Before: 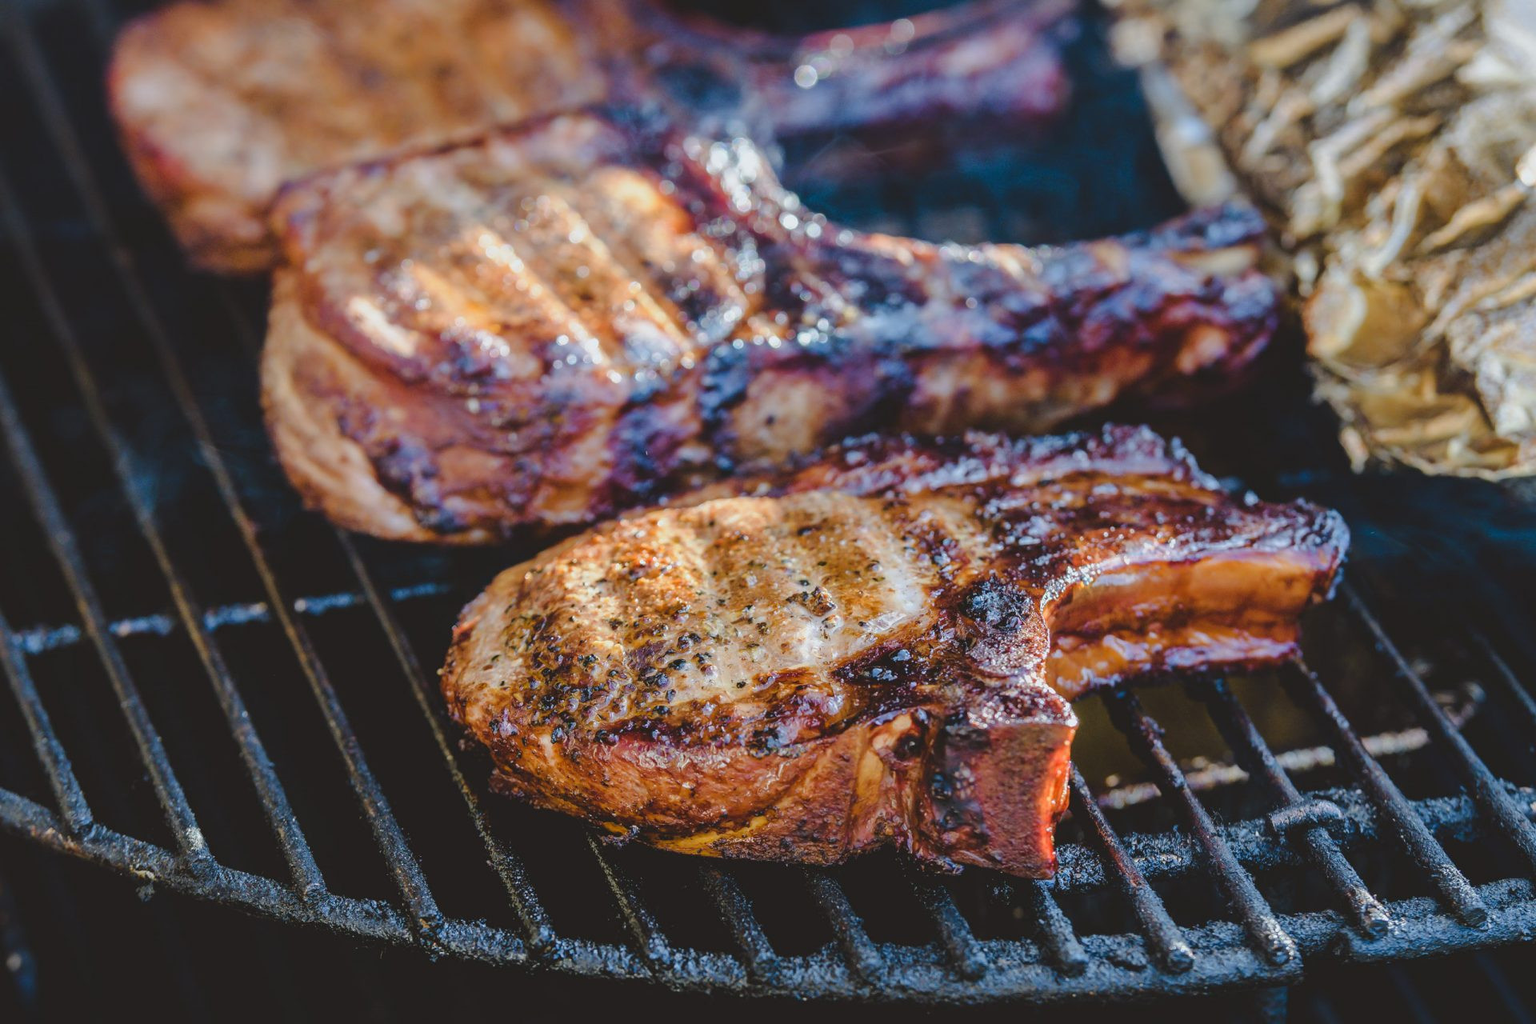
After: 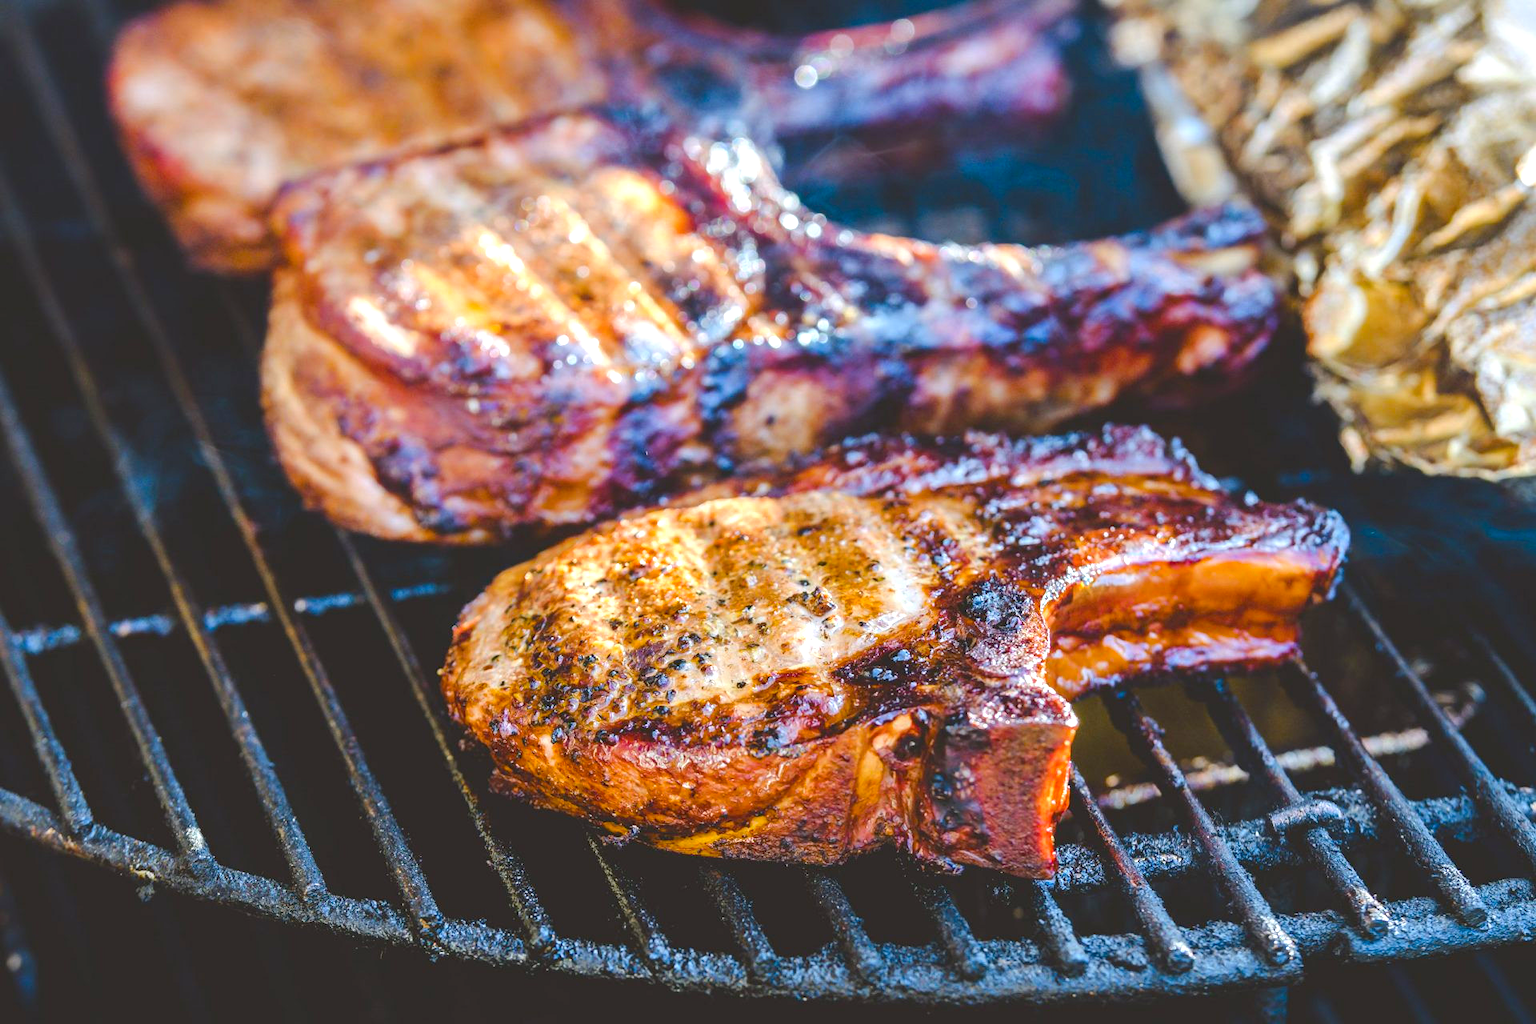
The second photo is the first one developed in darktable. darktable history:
color balance rgb: perceptual saturation grading › global saturation 25.139%
exposure: black level correction 0, exposure 0.703 EV, compensate highlight preservation false
